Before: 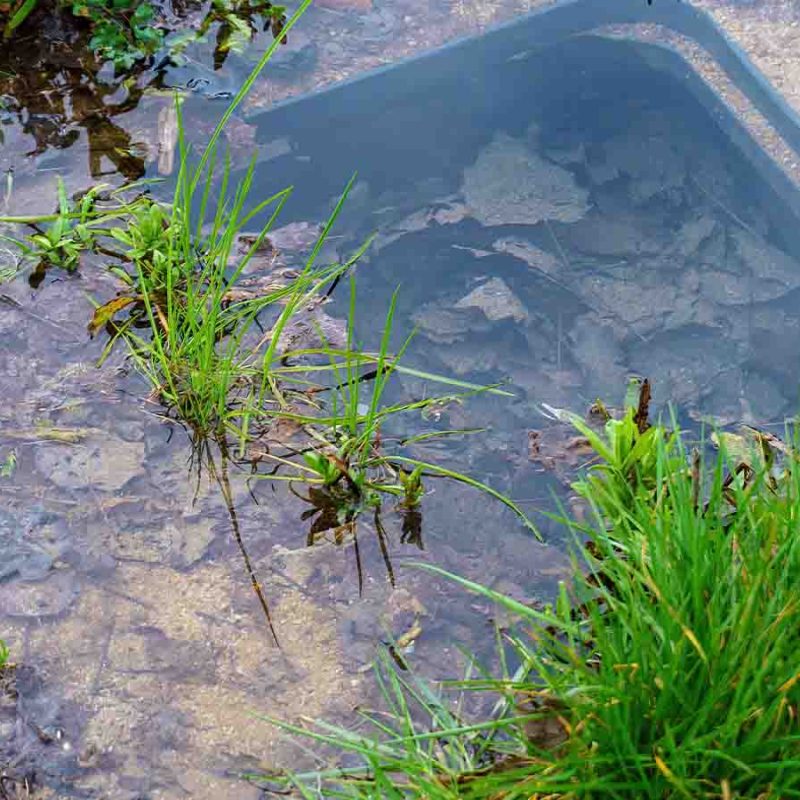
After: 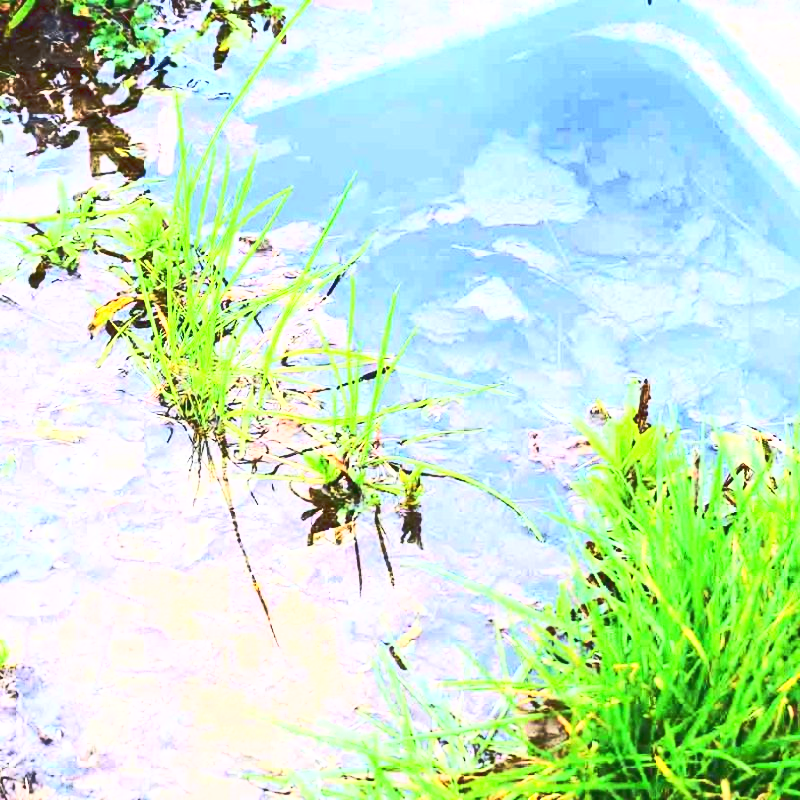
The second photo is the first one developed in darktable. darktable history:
exposure: black level correction 0, exposure 1.001 EV, compensate exposure bias true, compensate highlight preservation false
base curve: curves: ch0 [(0, 0.015) (0.085, 0.116) (0.134, 0.298) (0.19, 0.545) (0.296, 0.764) (0.599, 0.982) (1, 1)]
